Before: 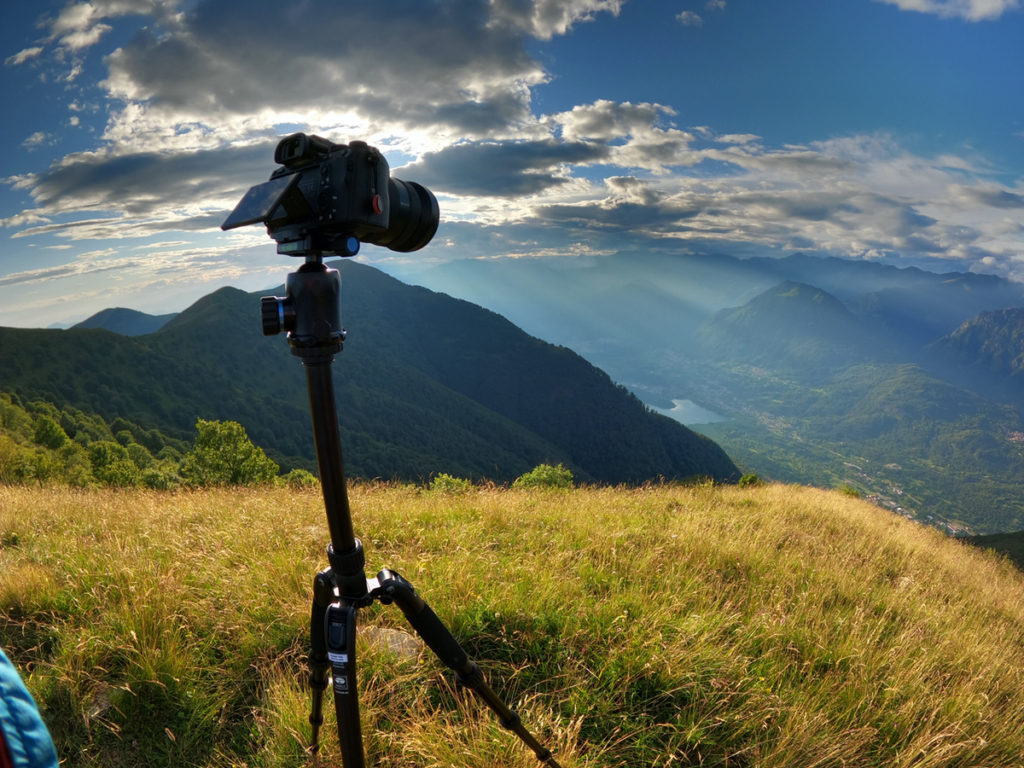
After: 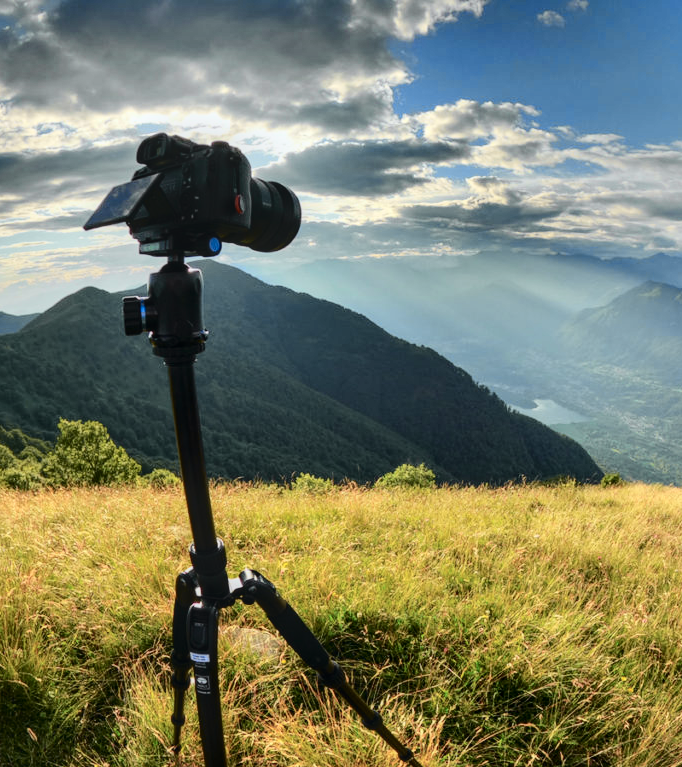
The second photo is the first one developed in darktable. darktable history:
tone curve: curves: ch0 [(0, 0.026) (0.104, 0.1) (0.233, 0.262) (0.398, 0.507) (0.498, 0.621) (0.65, 0.757) (0.835, 0.883) (1, 0.961)]; ch1 [(0, 0) (0.346, 0.307) (0.408, 0.369) (0.453, 0.457) (0.482, 0.476) (0.502, 0.498) (0.521, 0.507) (0.553, 0.554) (0.638, 0.646) (0.693, 0.727) (1, 1)]; ch2 [(0, 0) (0.366, 0.337) (0.434, 0.46) (0.485, 0.494) (0.5, 0.494) (0.511, 0.508) (0.537, 0.55) (0.579, 0.599) (0.663, 0.67) (1, 1)], color space Lab, independent channels, preserve colors none
contrast brightness saturation: contrast 0.1, brightness 0.02, saturation 0.02
local contrast: on, module defaults
crop and rotate: left 13.537%, right 19.796%
rotate and perspective: automatic cropping off
